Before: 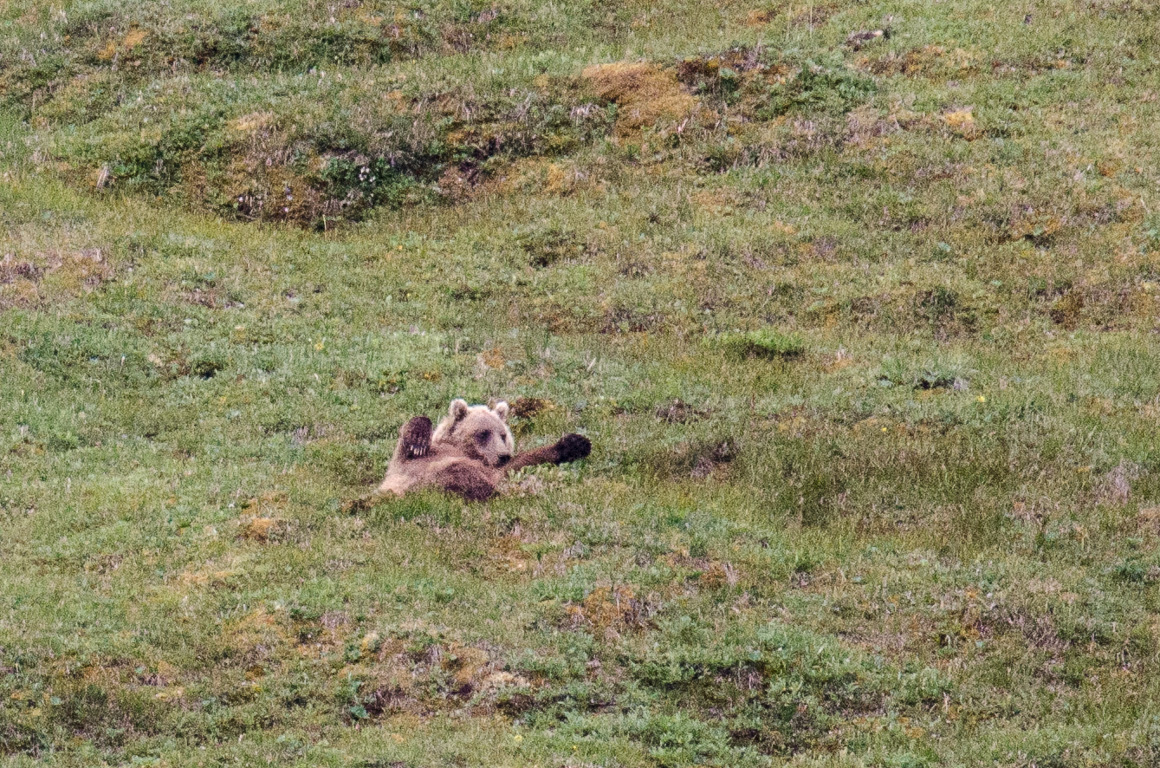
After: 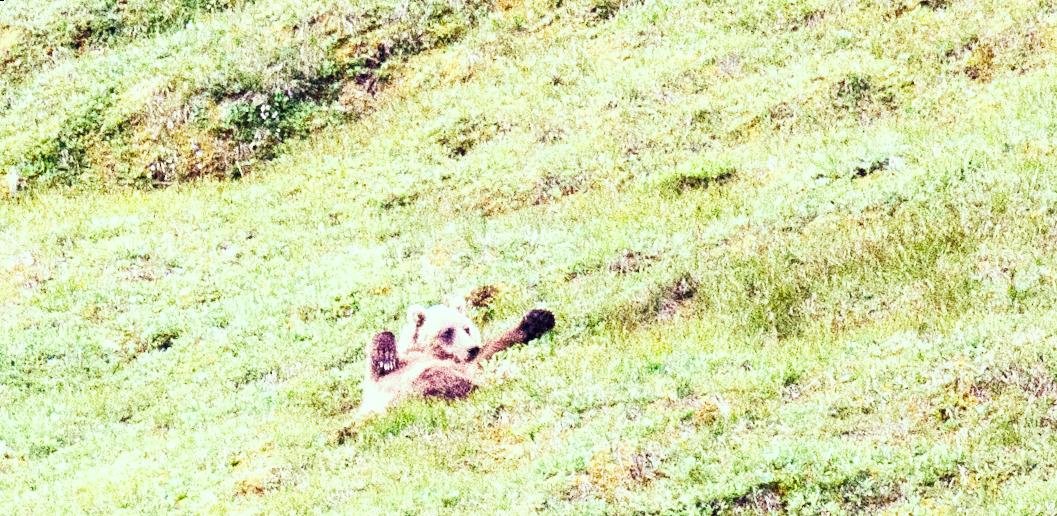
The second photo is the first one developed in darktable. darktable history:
exposure: exposure 0.636 EV, compensate highlight preservation false
base curve: curves: ch0 [(0, 0) (0.007, 0.004) (0.027, 0.03) (0.046, 0.07) (0.207, 0.54) (0.442, 0.872) (0.673, 0.972) (1, 1)], preserve colors none
color correction: highlights a* -8, highlights b* 3.1
rotate and perspective: rotation -14.8°, crop left 0.1, crop right 0.903, crop top 0.25, crop bottom 0.748
